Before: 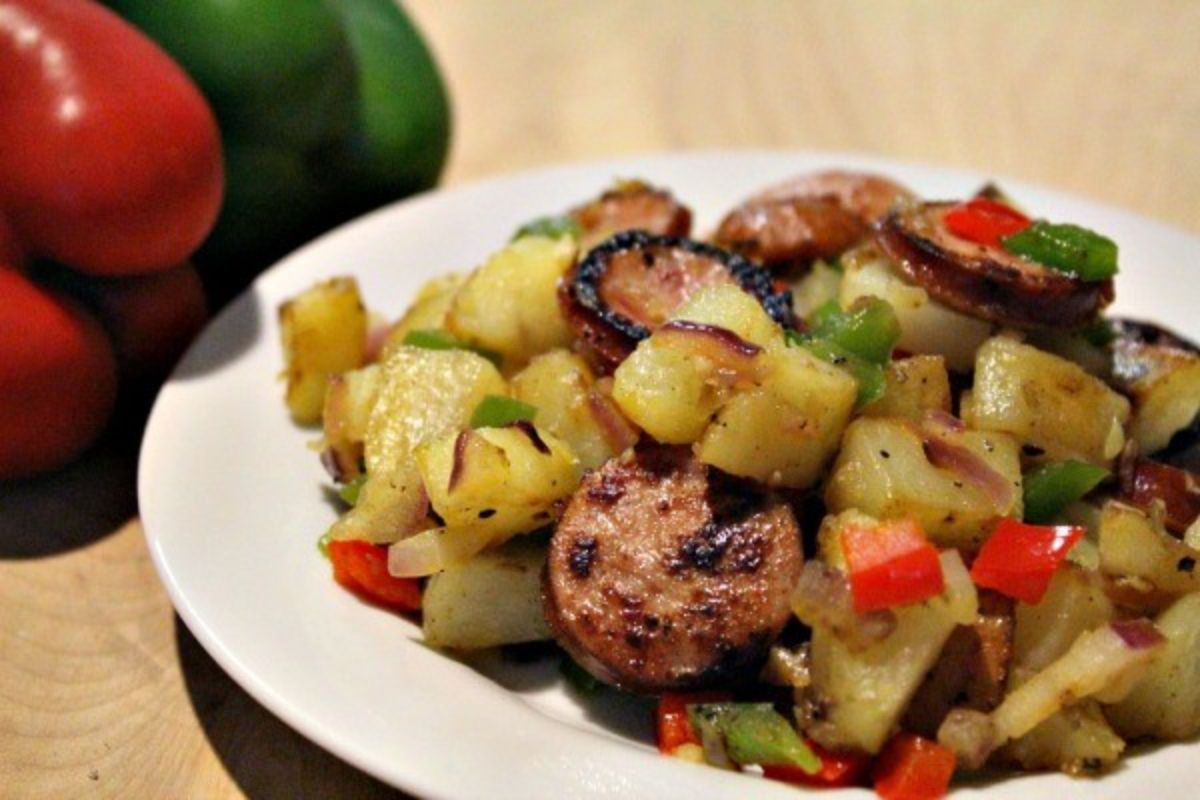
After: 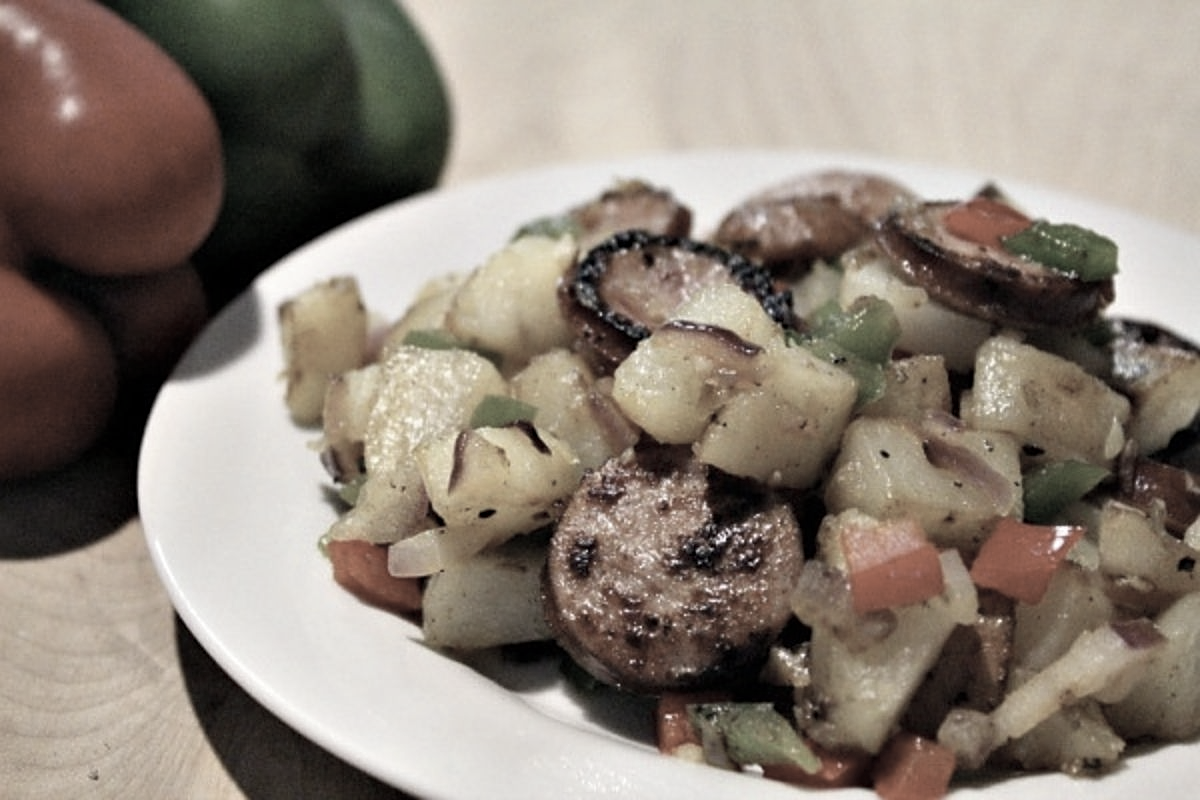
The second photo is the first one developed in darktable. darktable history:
color correction: saturation 0.3
sharpen: on, module defaults
